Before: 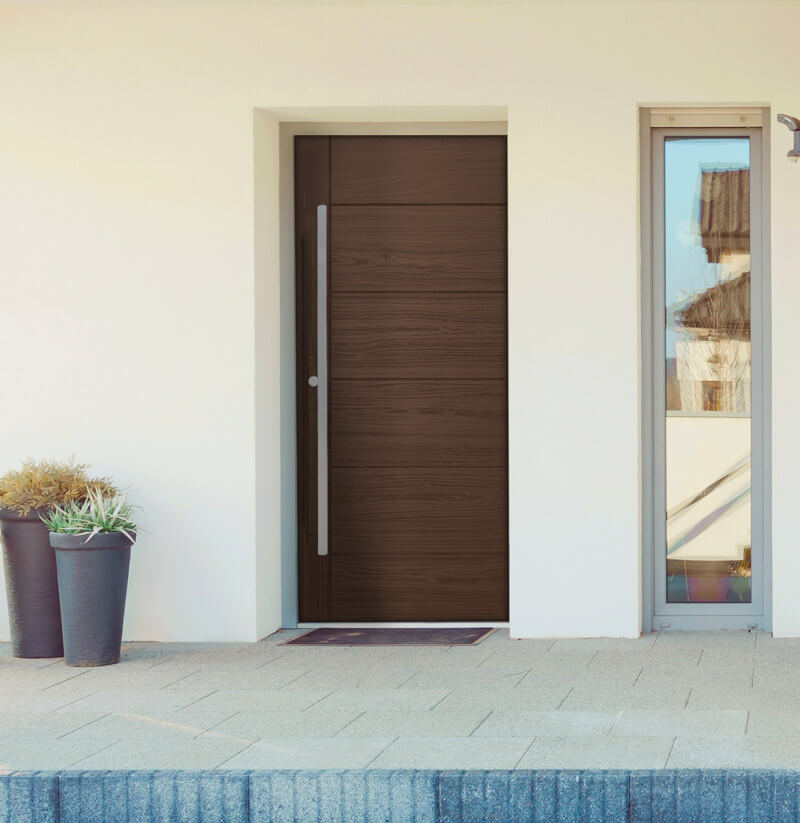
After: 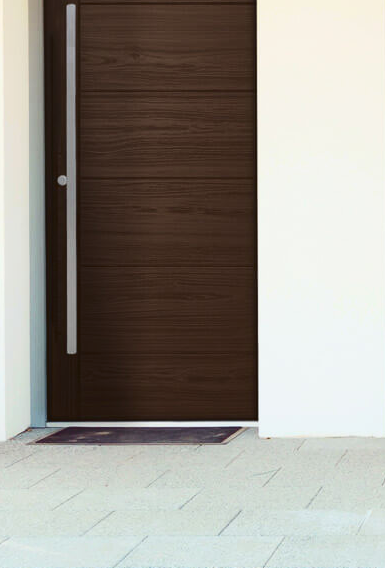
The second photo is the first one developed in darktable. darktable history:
crop: left 31.407%, top 24.492%, right 20.428%, bottom 6.416%
tone curve: curves: ch0 [(0, 0) (0.003, 0.047) (0.011, 0.047) (0.025, 0.049) (0.044, 0.051) (0.069, 0.055) (0.1, 0.066) (0.136, 0.089) (0.177, 0.12) (0.224, 0.155) (0.277, 0.205) (0.335, 0.281) (0.399, 0.37) (0.468, 0.47) (0.543, 0.574) (0.623, 0.687) (0.709, 0.801) (0.801, 0.89) (0.898, 0.963) (1, 1)], color space Lab, independent channels, preserve colors none
